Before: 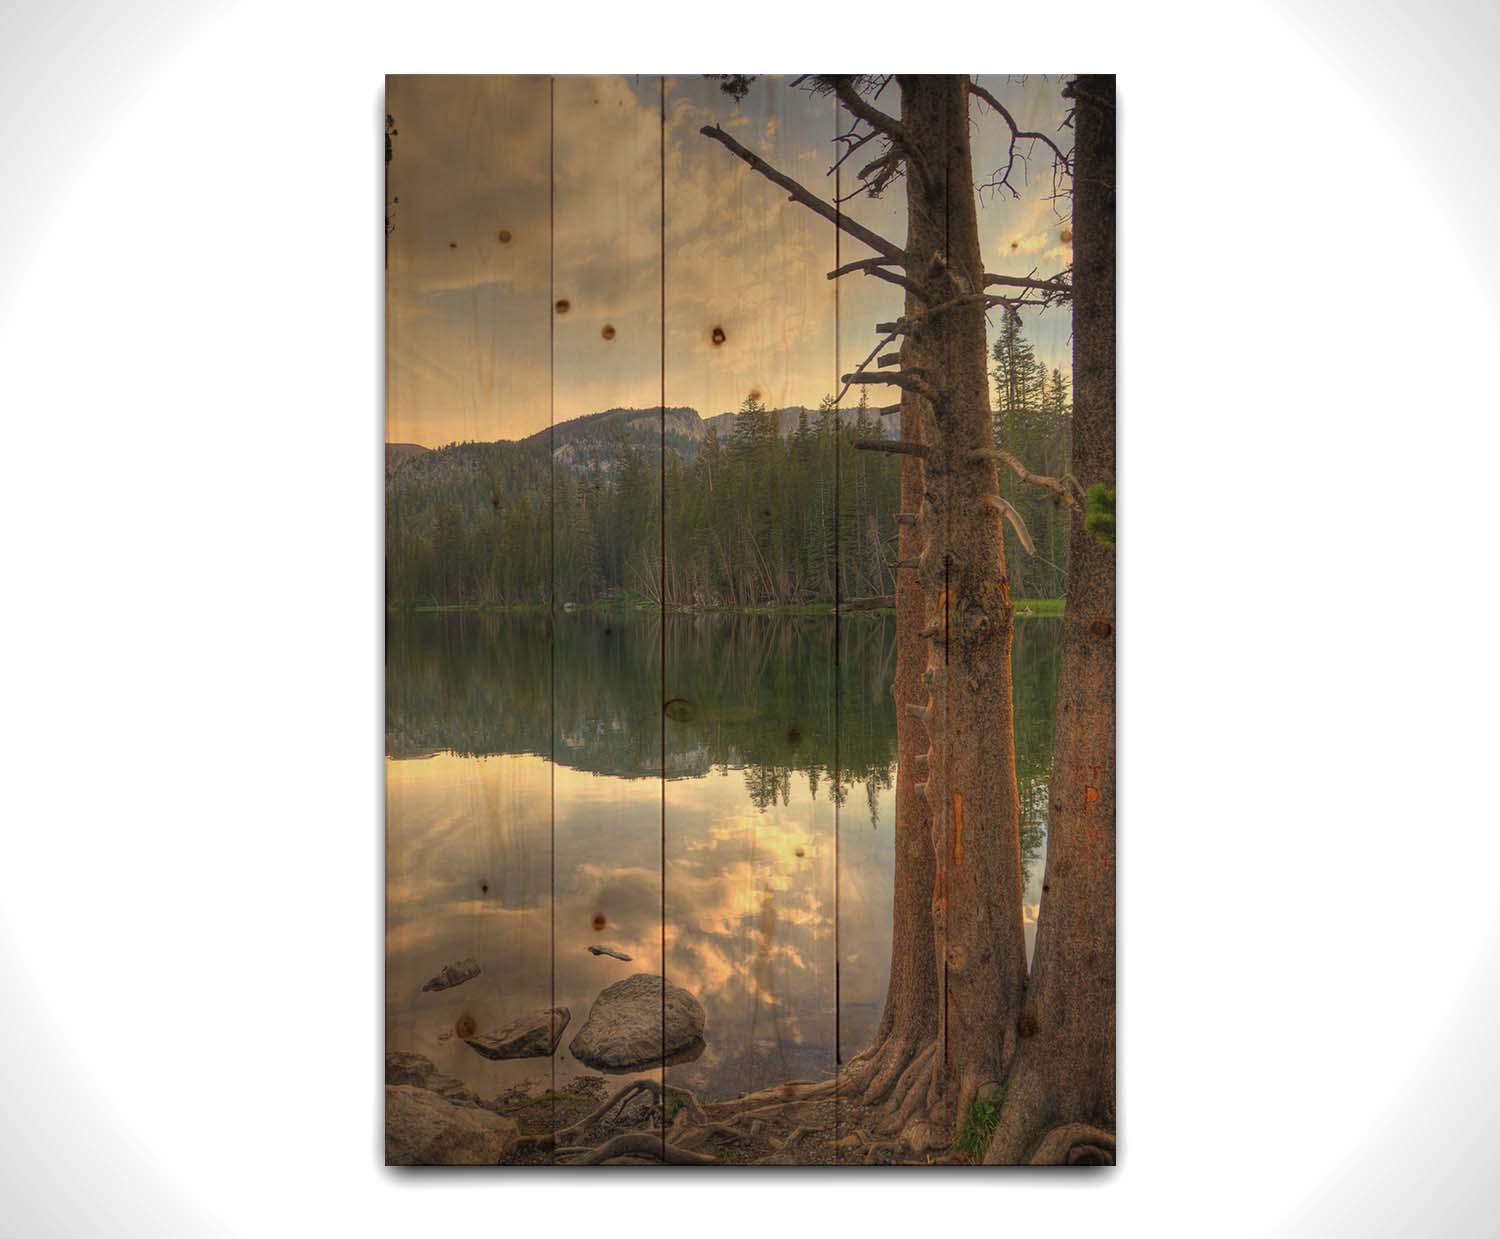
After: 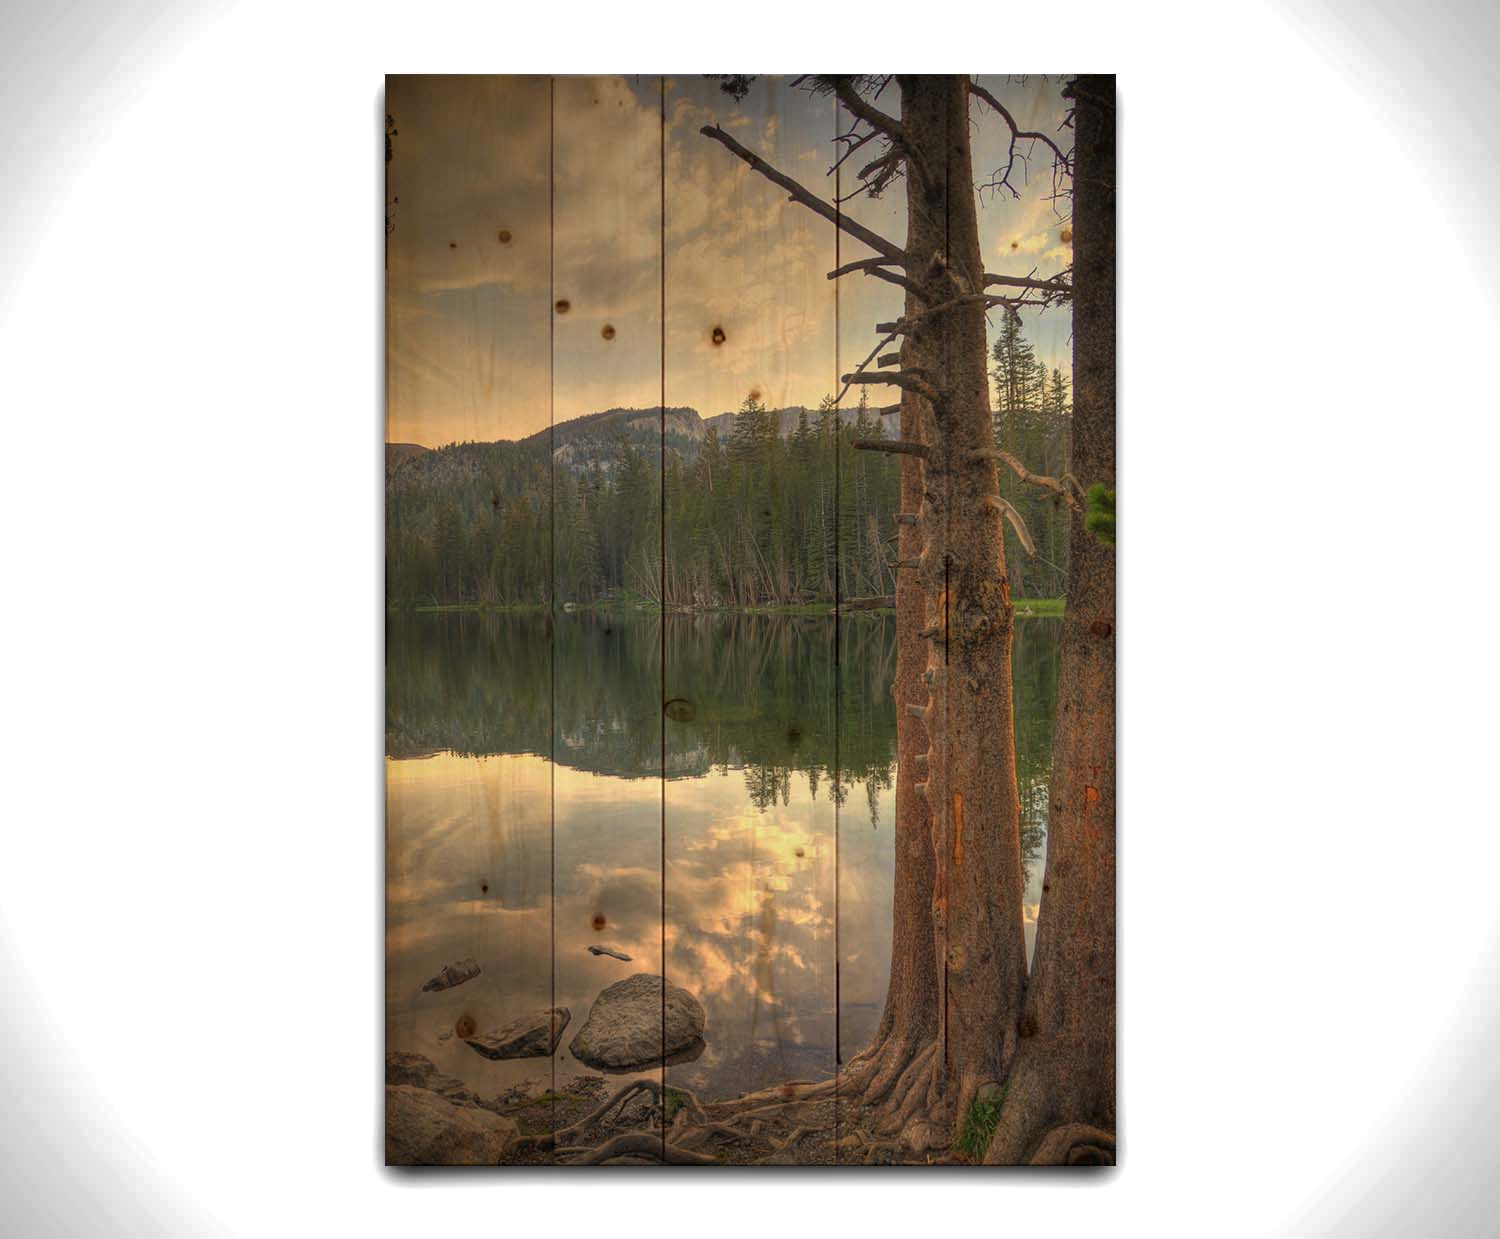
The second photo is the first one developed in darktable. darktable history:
tone equalizer: edges refinement/feathering 500, mask exposure compensation -1.57 EV, preserve details no
shadows and highlights: low approximation 0.01, soften with gaussian
local contrast: highlights 103%, shadows 101%, detail 119%, midtone range 0.2
